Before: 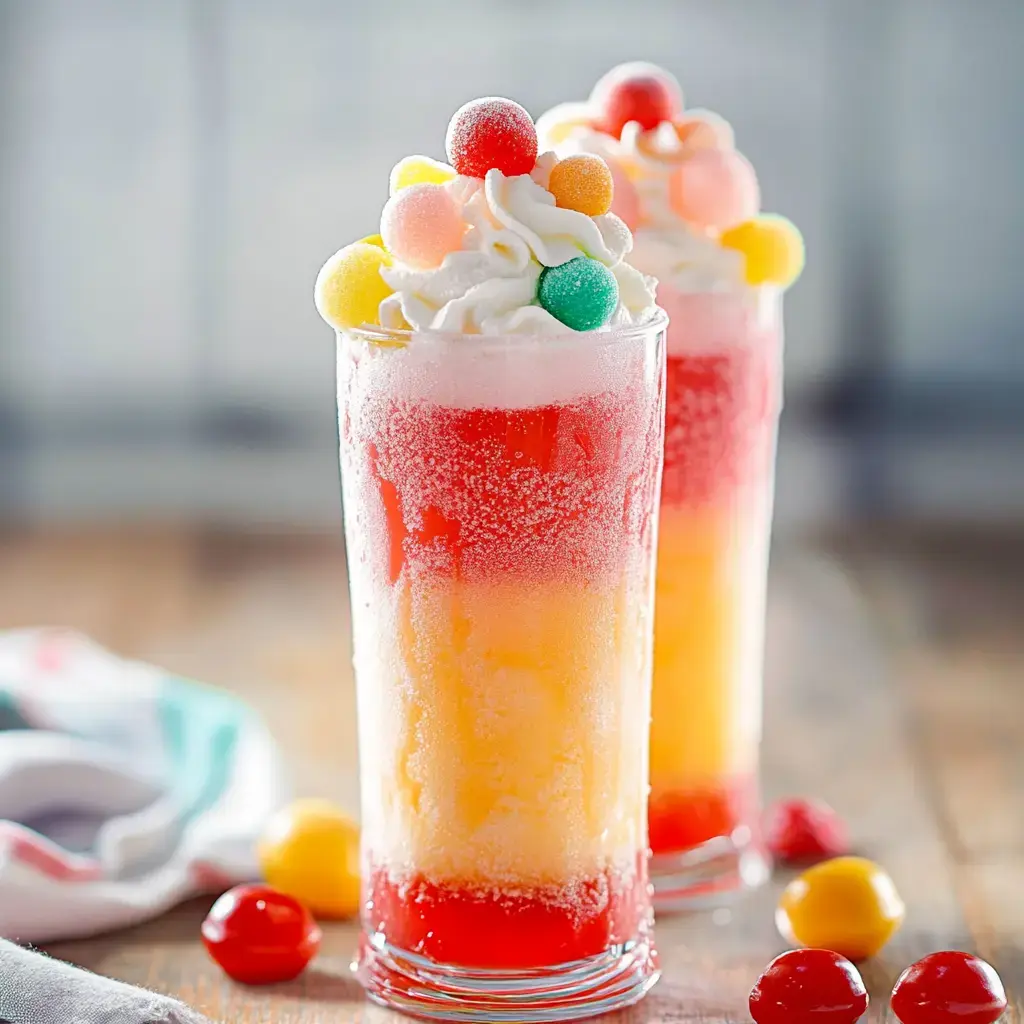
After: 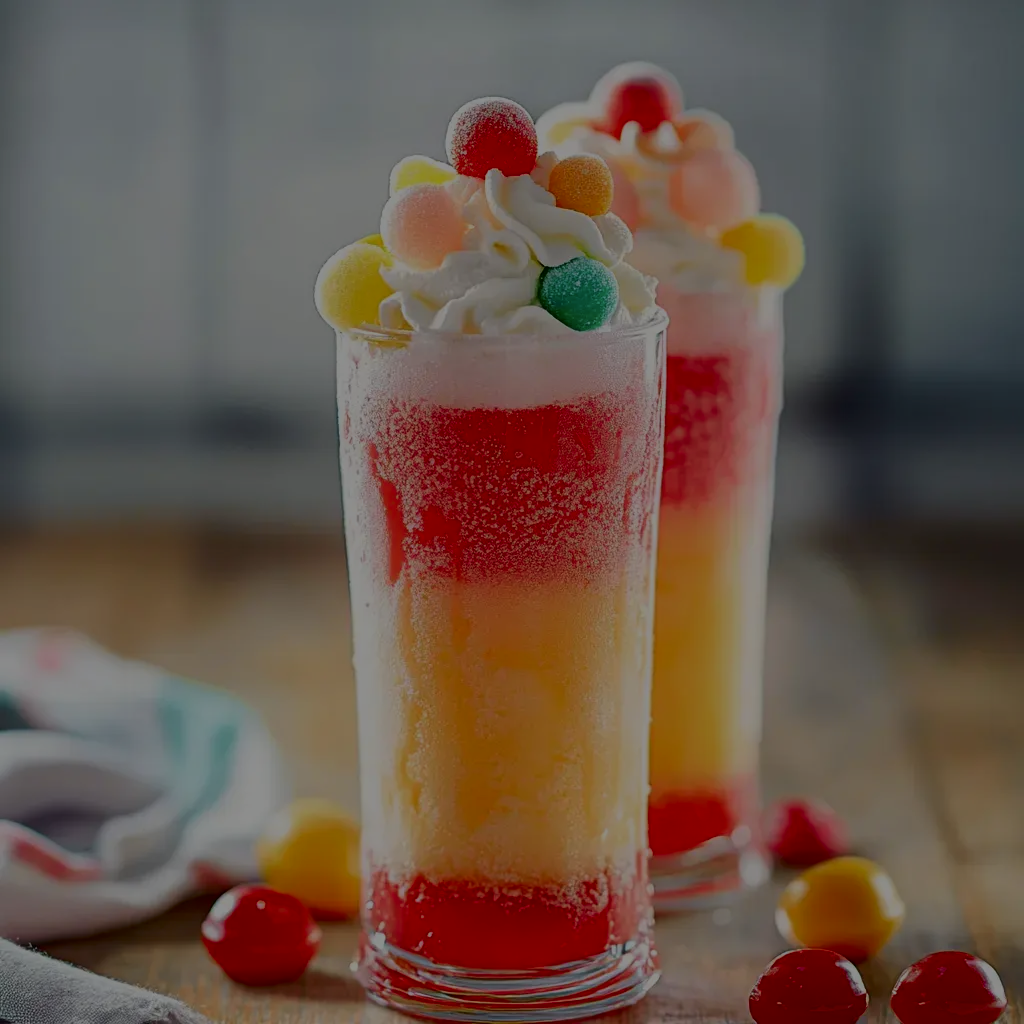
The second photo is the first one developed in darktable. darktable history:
tone curve: curves: ch0 [(0, 0) (0.091, 0.066) (0.184, 0.16) (0.491, 0.519) (0.748, 0.765) (1, 0.919)]; ch1 [(0, 0) (0.179, 0.173) (0.322, 0.32) (0.424, 0.424) (0.502, 0.5) (0.56, 0.575) (0.631, 0.675) (0.777, 0.806) (1, 1)]; ch2 [(0, 0) (0.434, 0.447) (0.497, 0.498) (0.539, 0.566) (0.676, 0.691) (1, 1)], color space Lab, independent channels, preserve colors none
exposure: exposure -2.053 EV, compensate highlight preservation false
